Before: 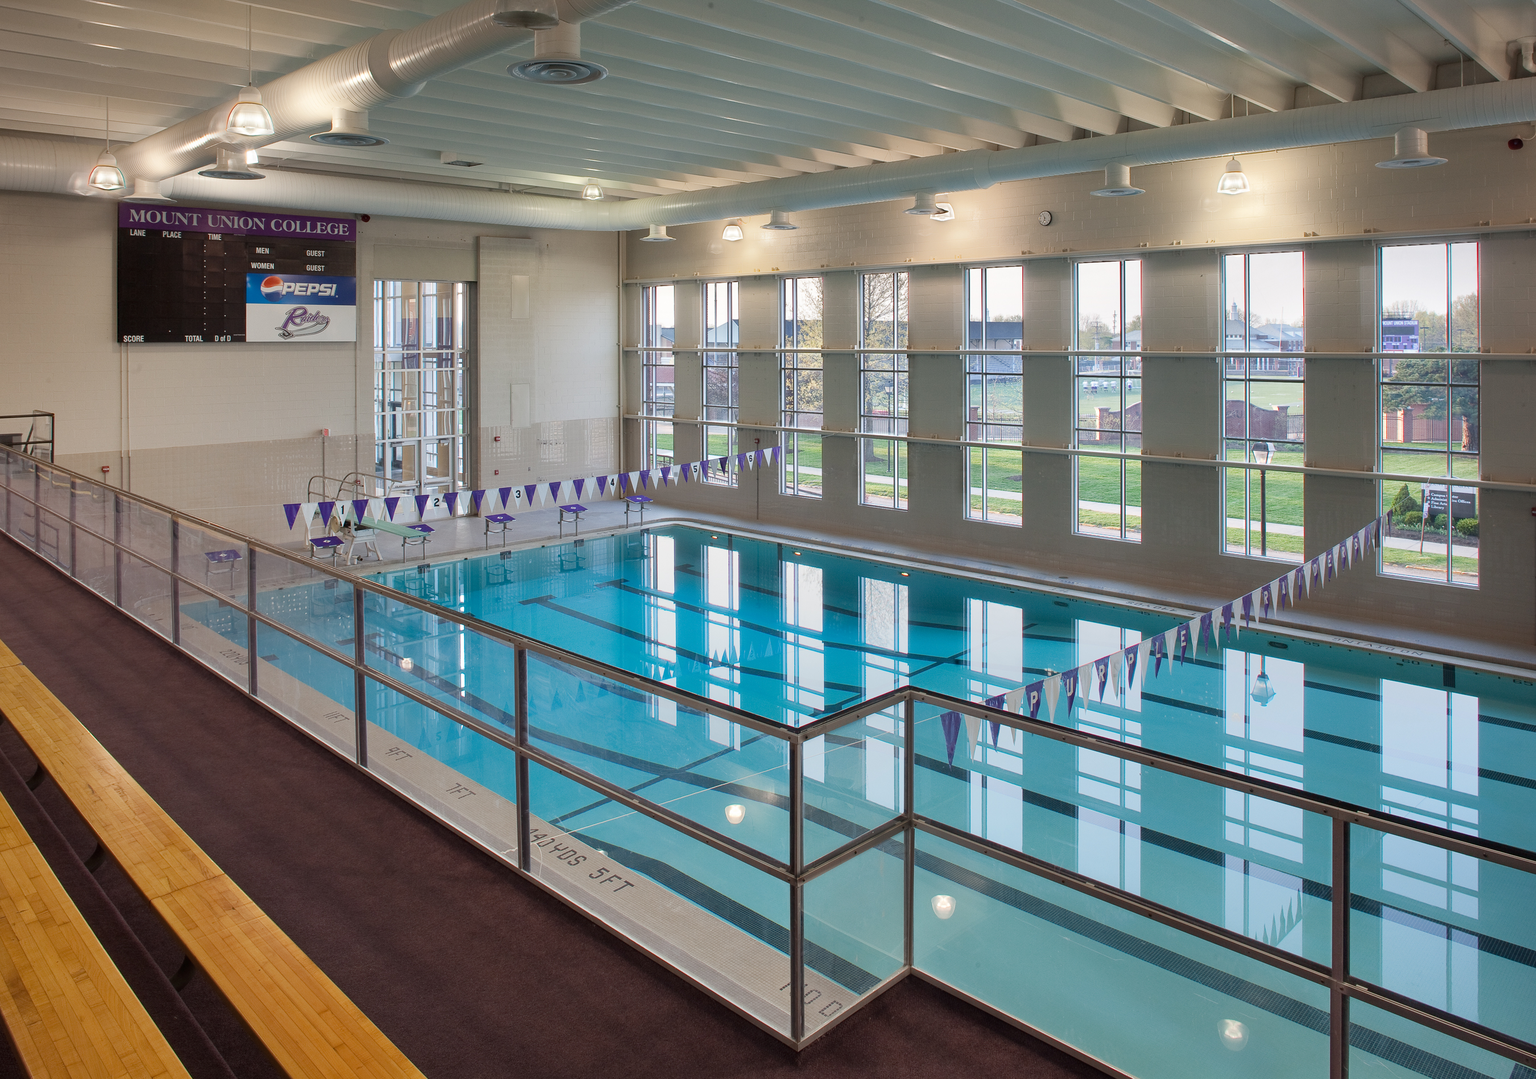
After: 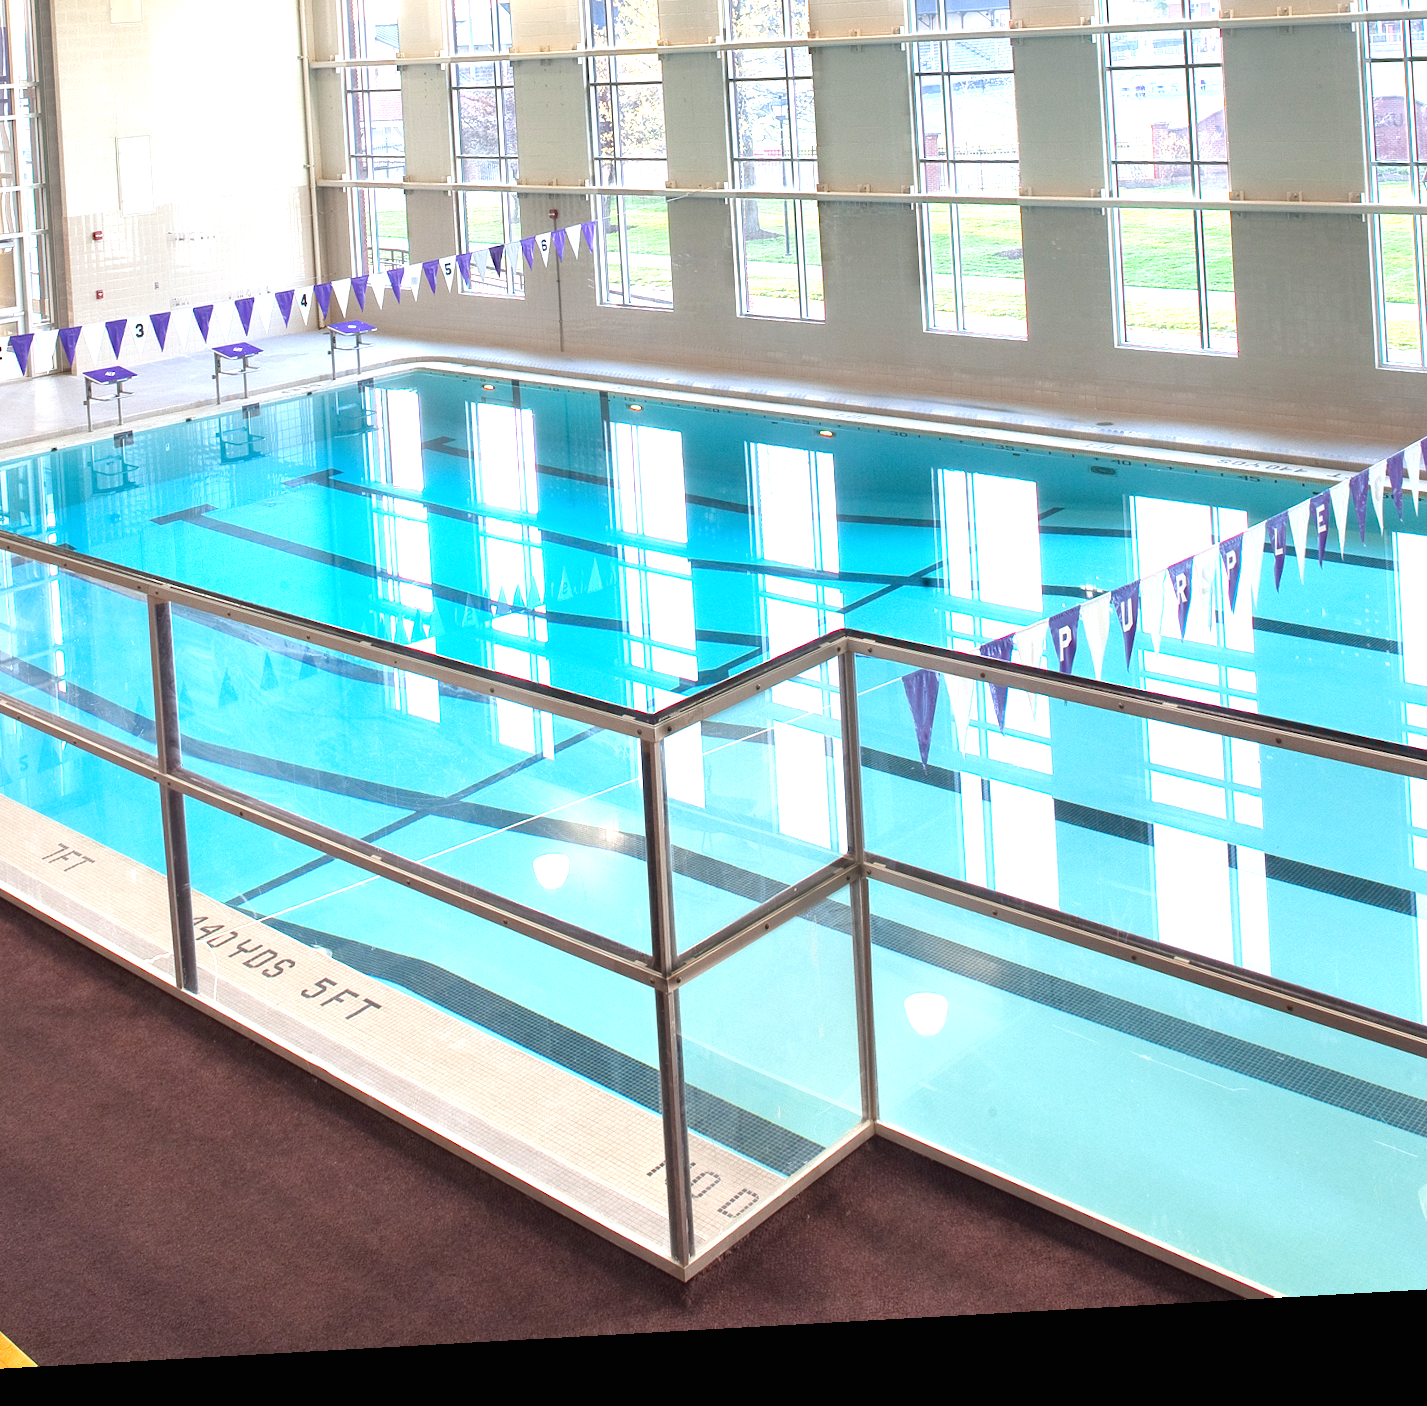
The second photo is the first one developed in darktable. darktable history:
exposure: black level correction 0, exposure 1.45 EV, compensate exposure bias true, compensate highlight preservation false
rotate and perspective: rotation -3.18°, automatic cropping off
crop and rotate: left 29.237%, top 31.152%, right 19.807%
